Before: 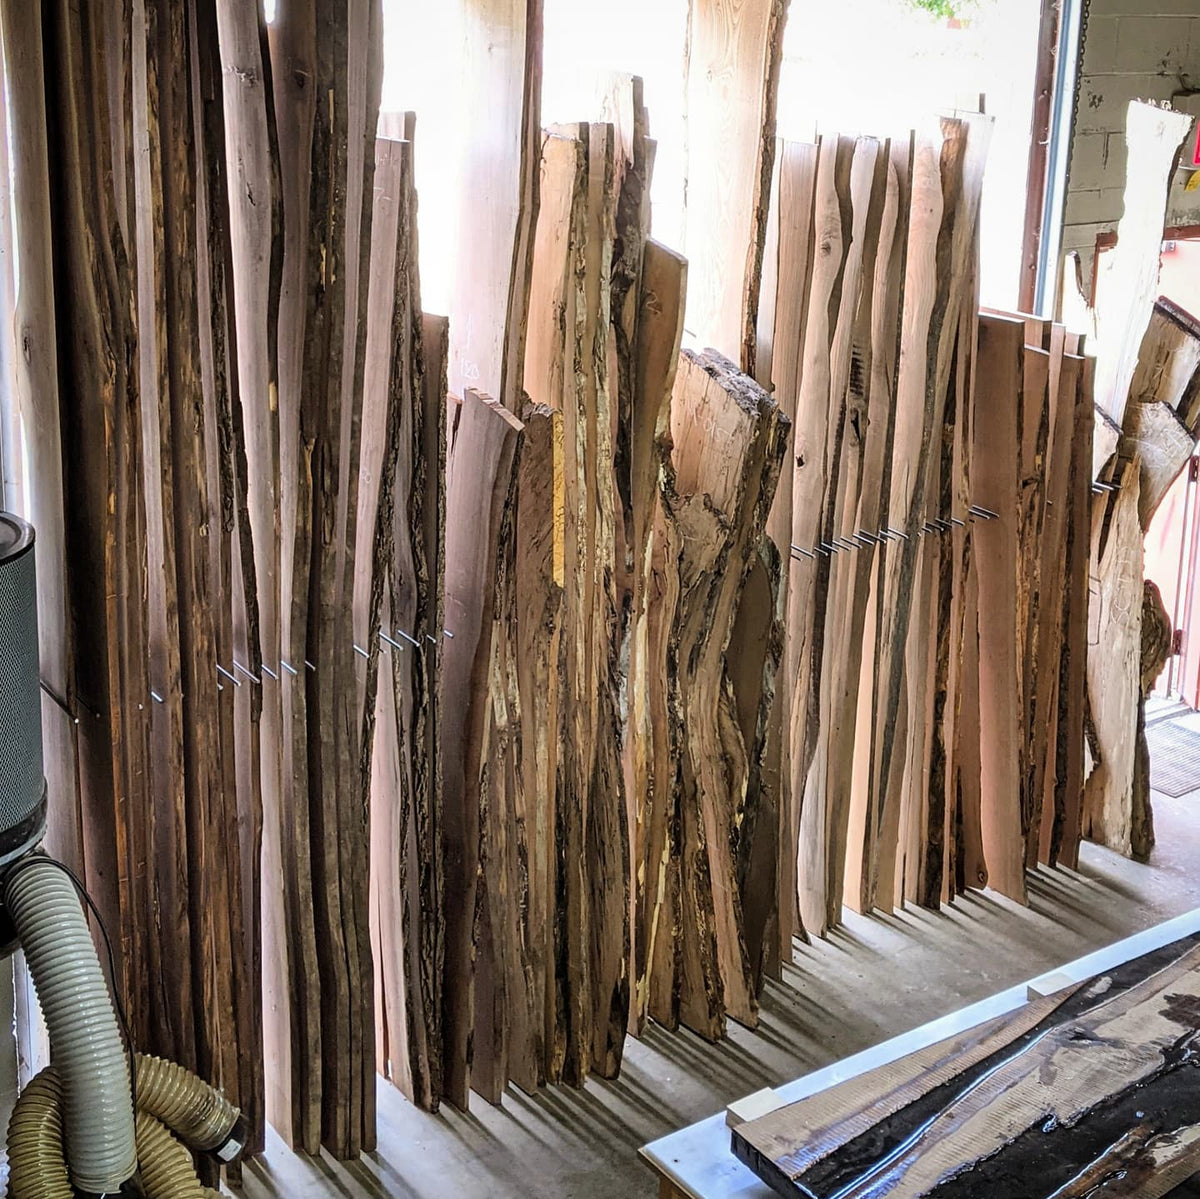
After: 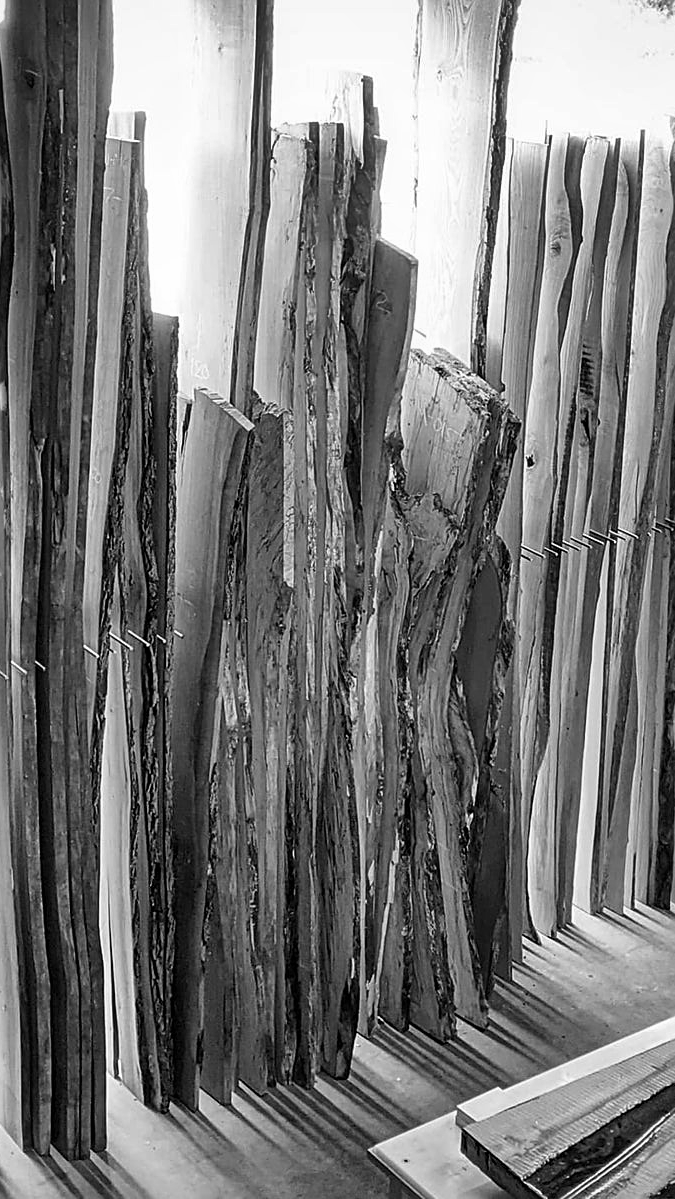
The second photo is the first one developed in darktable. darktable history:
shadows and highlights: soften with gaussian
monochrome: a 0, b 0, size 0.5, highlights 0.57
sharpen: on, module defaults
crop and rotate: left 22.516%, right 21.234%
contrast brightness saturation: contrast 0.04, saturation 0.16
velvia: strength 15%
